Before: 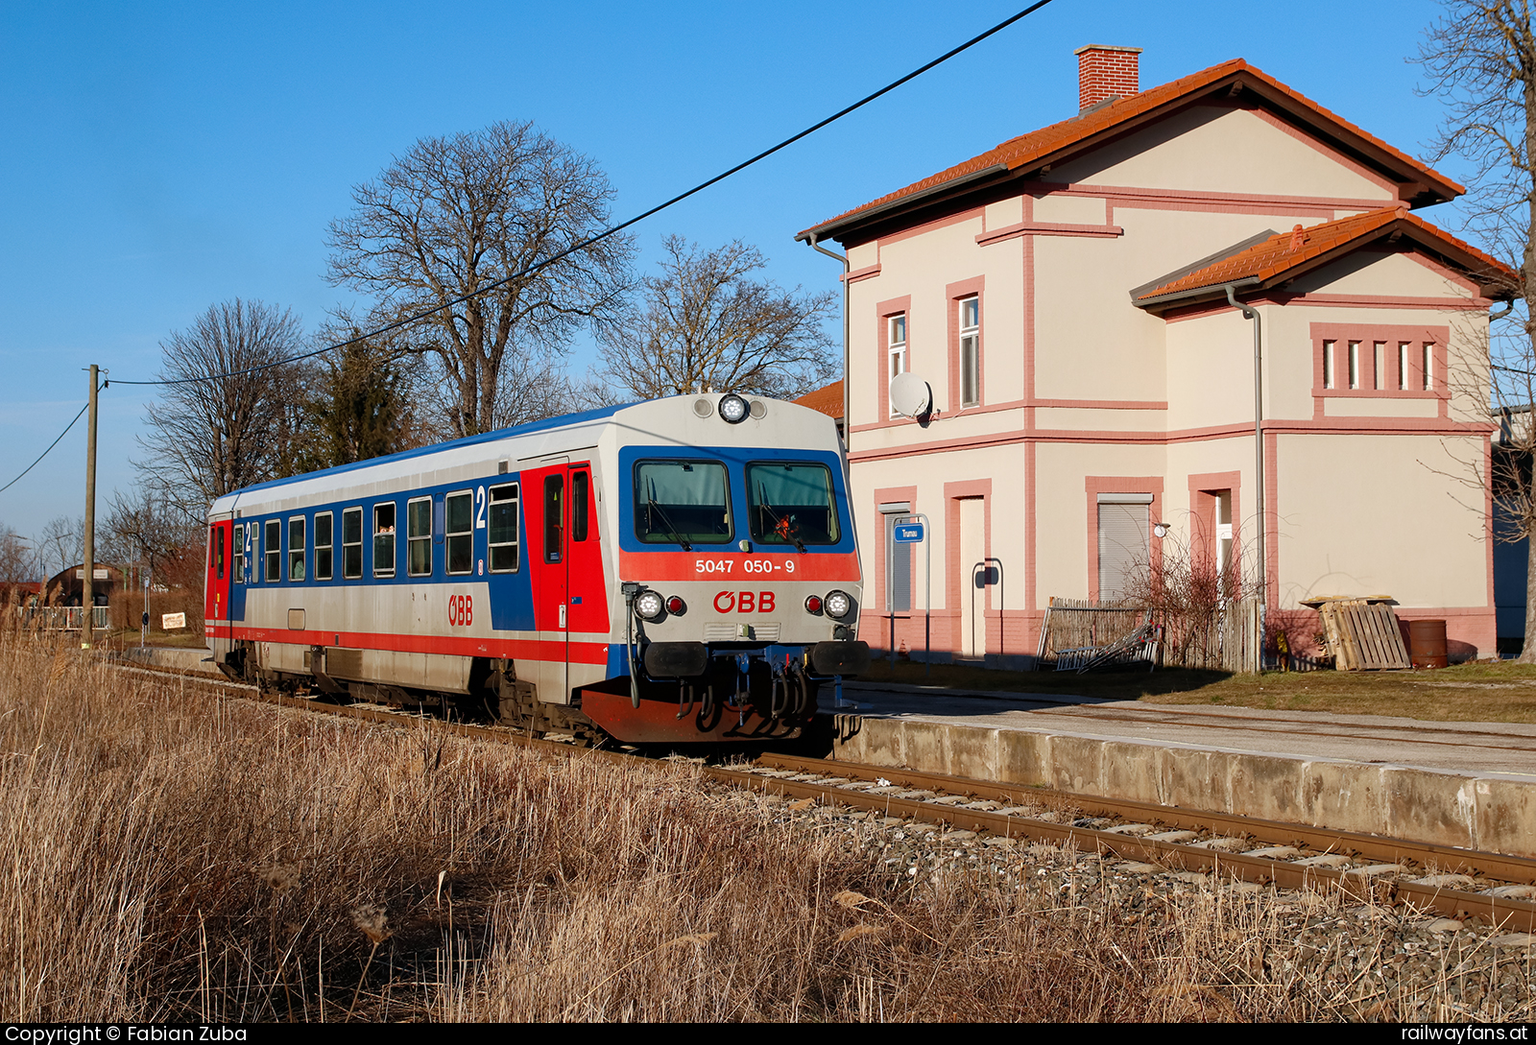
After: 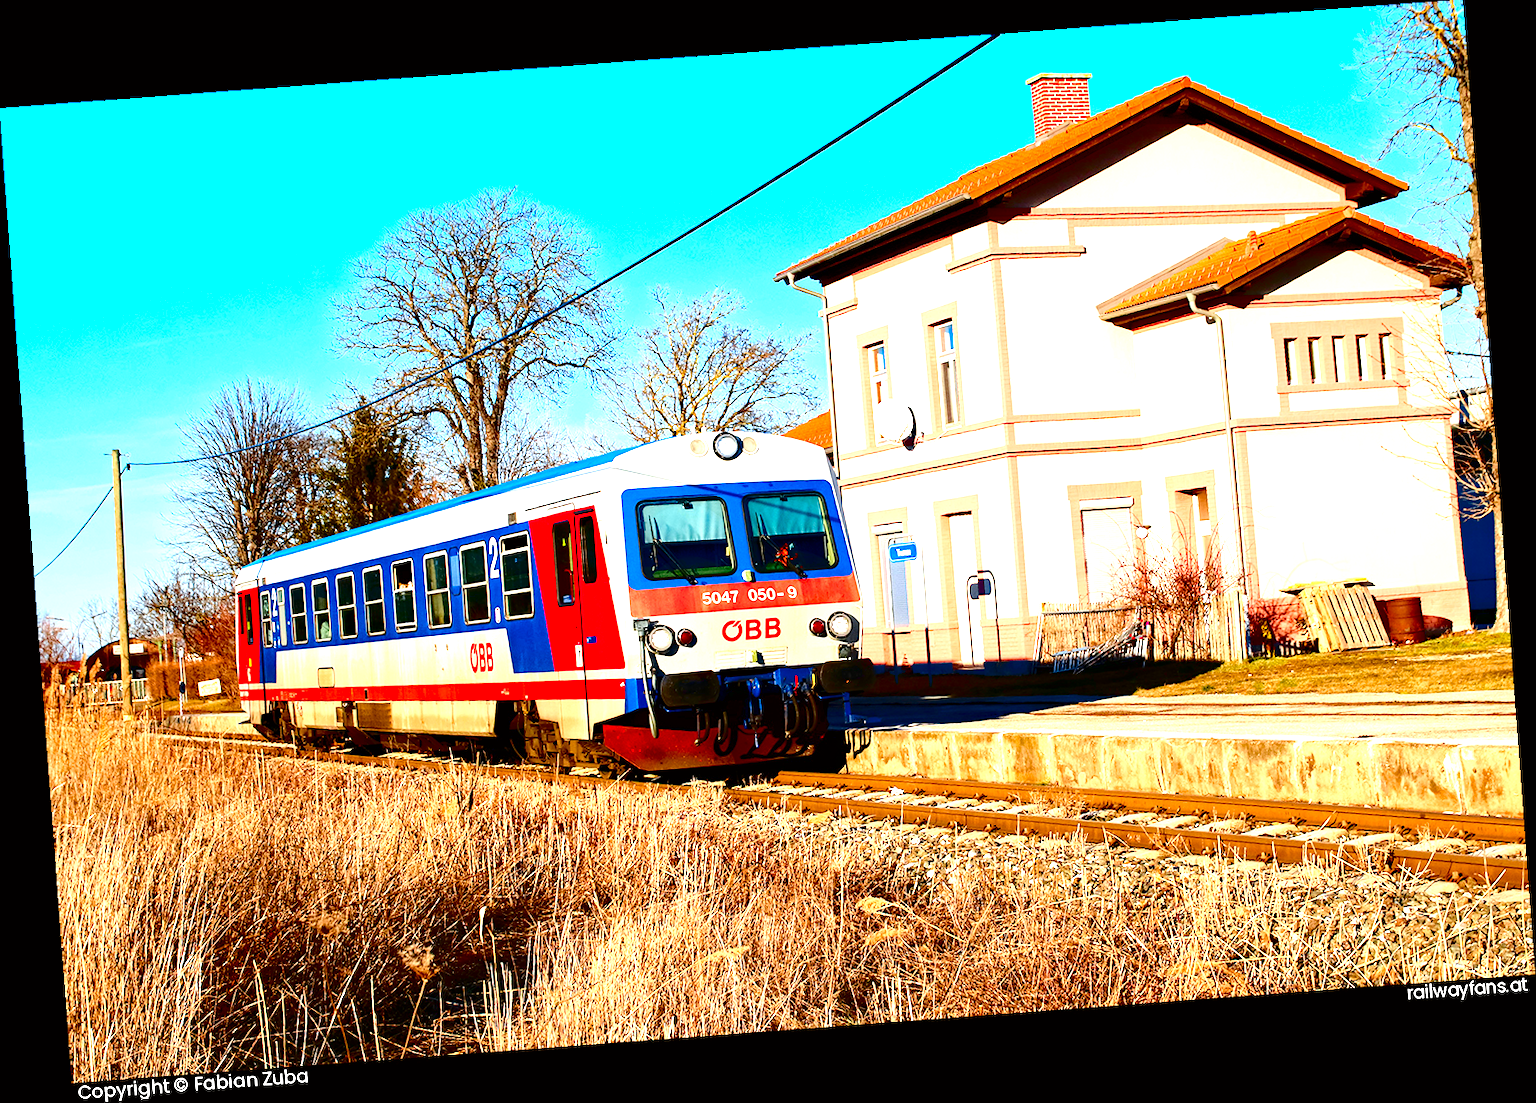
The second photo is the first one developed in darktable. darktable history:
tone curve: curves: ch0 [(0, 0) (0.058, 0.039) (0.168, 0.123) (0.282, 0.327) (0.45, 0.534) (0.676, 0.751) (0.89, 0.919) (1, 1)]; ch1 [(0, 0) (0.094, 0.081) (0.285, 0.299) (0.385, 0.403) (0.447, 0.455) (0.495, 0.496) (0.544, 0.552) (0.589, 0.612) (0.722, 0.728) (1, 1)]; ch2 [(0, 0) (0.257, 0.217) (0.43, 0.421) (0.498, 0.507) (0.531, 0.544) (0.56, 0.579) (0.625, 0.66) (1, 1)], color space Lab, independent channels, preserve colors none
exposure: black level correction 0, exposure 1.379 EV, compensate exposure bias true, compensate highlight preservation false
haze removal: compatibility mode true, adaptive false
contrast brightness saturation: contrast 0.19, brightness -0.24, saturation 0.11
shadows and highlights: shadows 25, highlights -25
rotate and perspective: rotation -4.25°, automatic cropping off
color balance rgb: linear chroma grading › shadows -2.2%, linear chroma grading › highlights -15%, linear chroma grading › global chroma -10%, linear chroma grading › mid-tones -10%, perceptual saturation grading › global saturation 45%, perceptual saturation grading › highlights -50%, perceptual saturation grading › shadows 30%, perceptual brilliance grading › global brilliance 18%, global vibrance 45%
